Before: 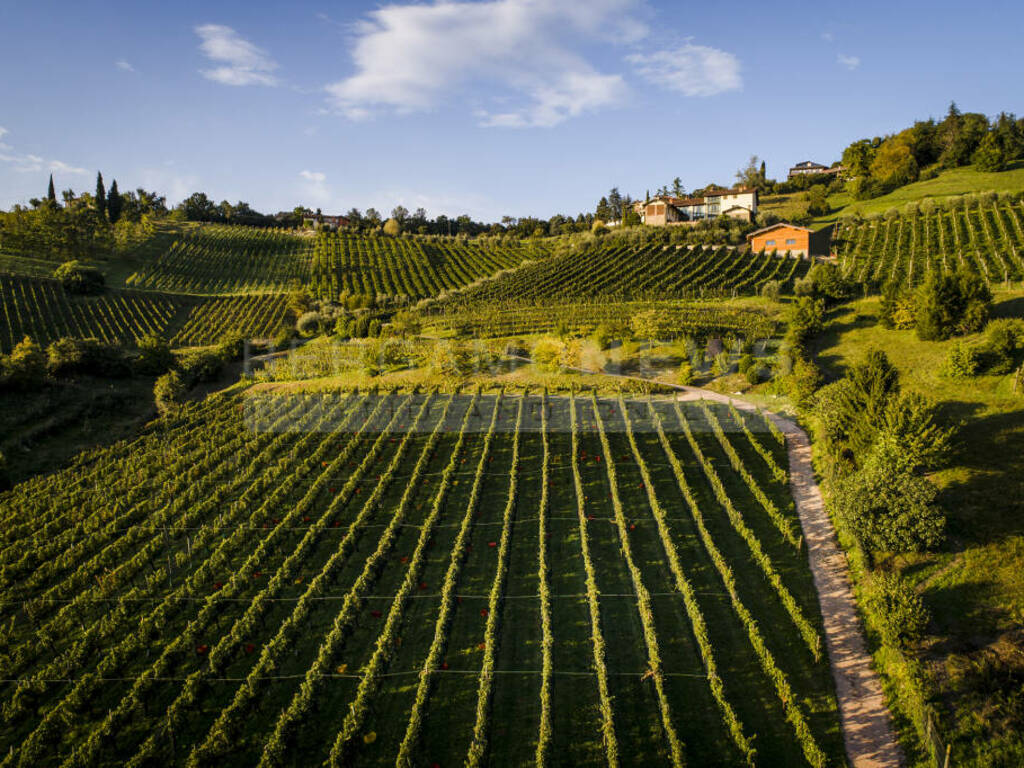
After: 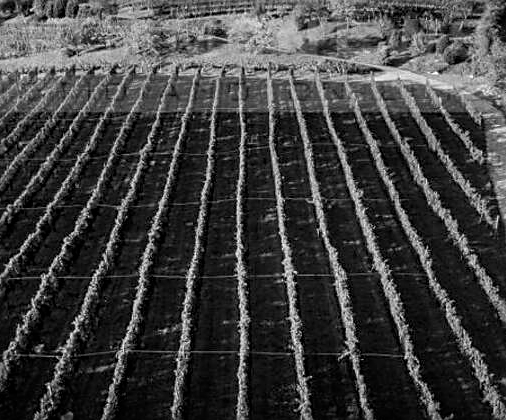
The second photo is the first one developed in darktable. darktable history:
exposure: compensate exposure bias true, compensate highlight preservation false
sharpen: on, module defaults
crop: left 29.672%, top 41.786%, right 20.851%, bottom 3.487%
monochrome: a 32, b 64, size 2.3
